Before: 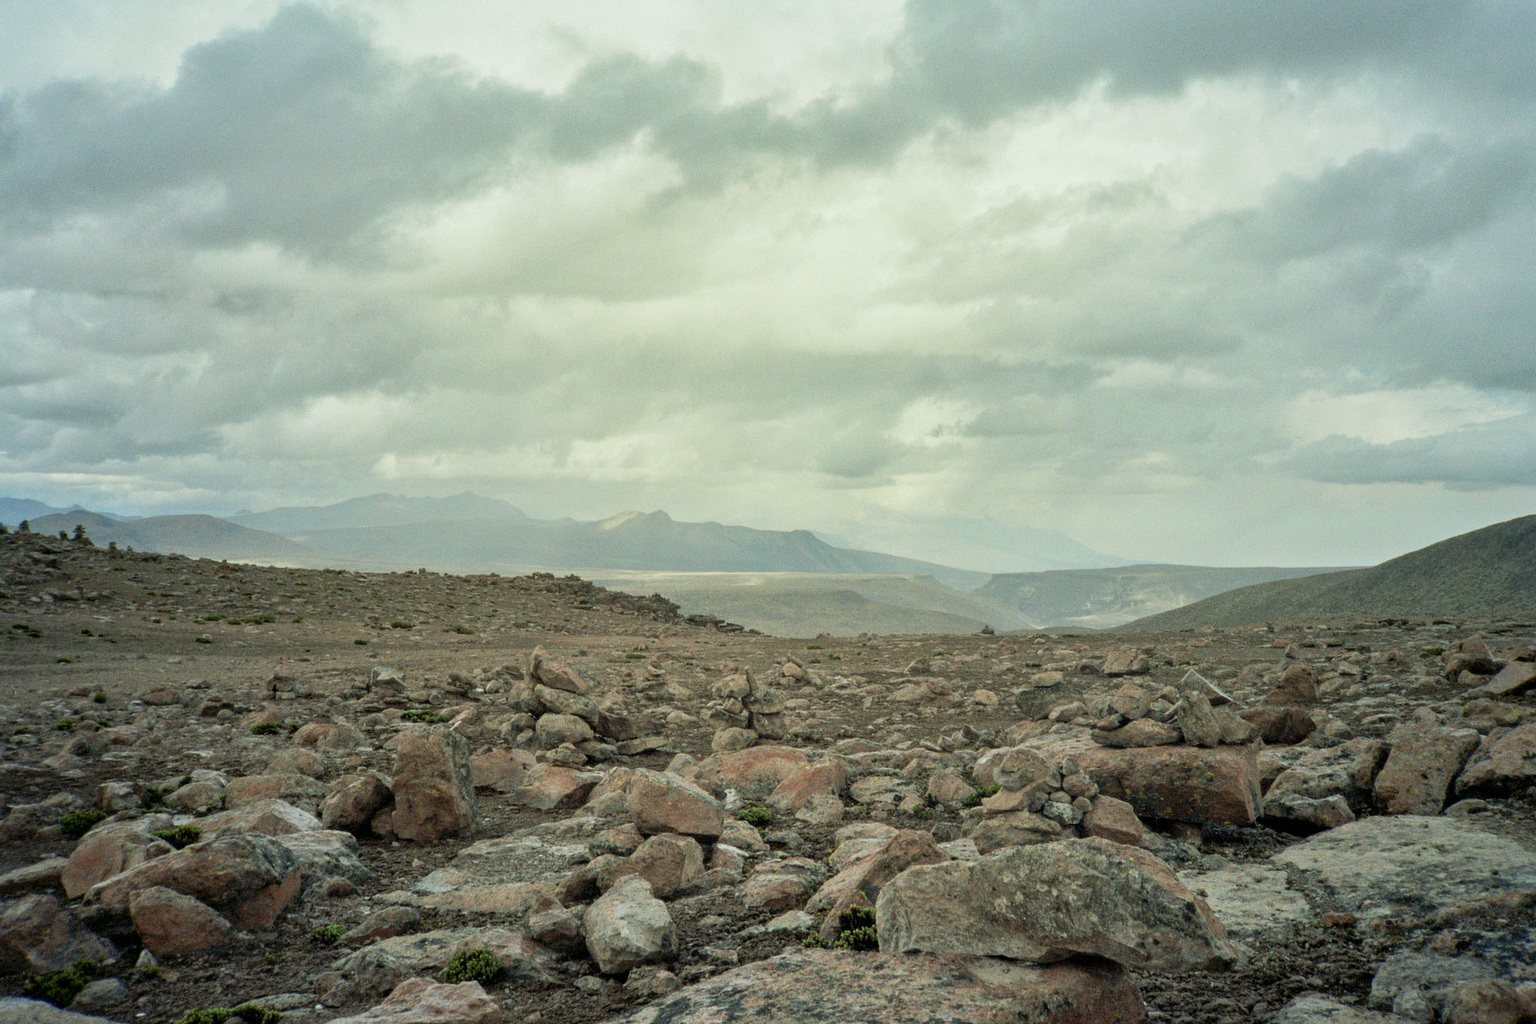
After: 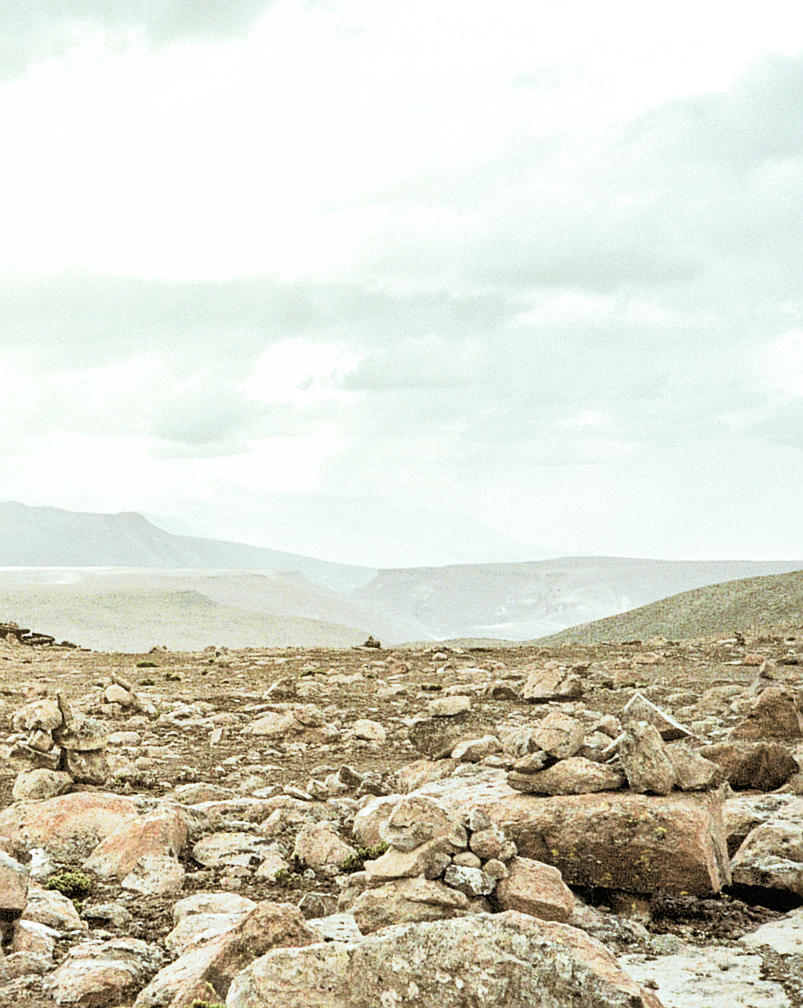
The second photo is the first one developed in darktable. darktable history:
crop: left 45.721%, top 13.393%, right 14.118%, bottom 10.01%
color balance: lift [0.998, 0.998, 1.001, 1.002], gamma [0.995, 1.025, 0.992, 0.975], gain [0.995, 1.02, 0.997, 0.98]
shadows and highlights: soften with gaussian
base curve: curves: ch0 [(0, 0) (0.088, 0.125) (0.176, 0.251) (0.354, 0.501) (0.613, 0.749) (1, 0.877)], preserve colors none
split-toning: shadows › hue 37.98°, highlights › hue 185.58°, balance -55.261
exposure: black level correction 0, exposure 1.388 EV, compensate exposure bias true, compensate highlight preservation false
sharpen: on, module defaults
